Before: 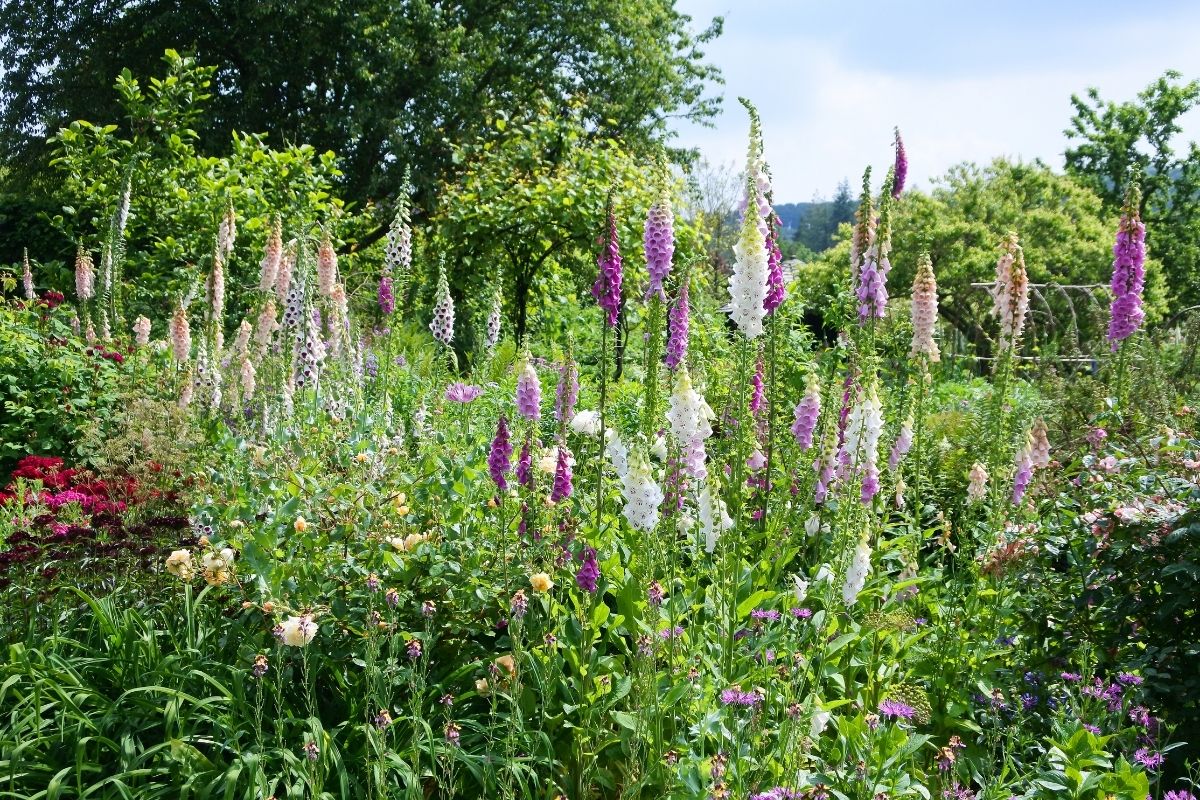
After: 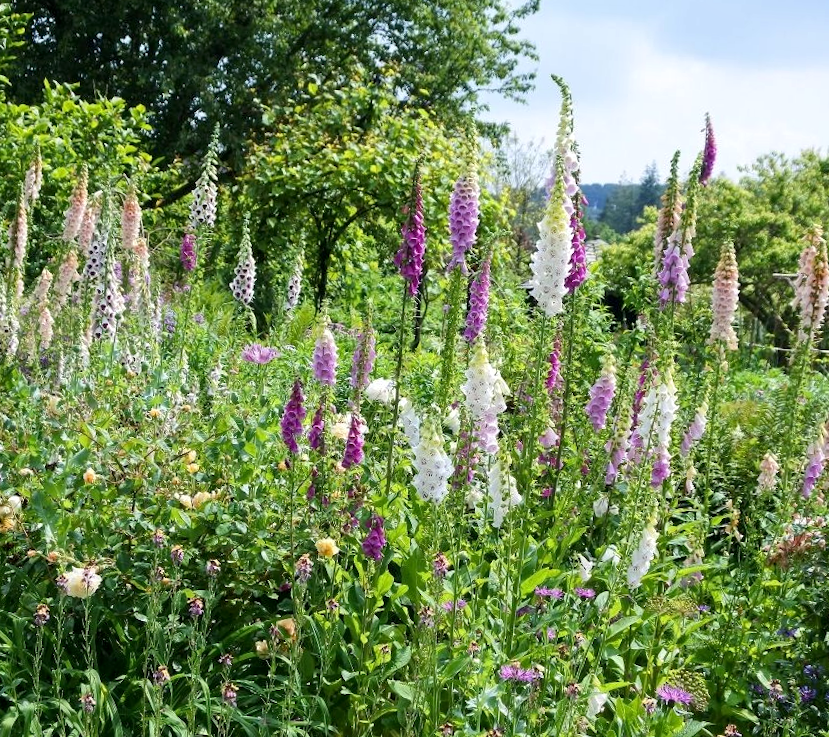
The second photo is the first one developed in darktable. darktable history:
crop and rotate: angle -3.27°, left 14.277%, top 0.028%, right 10.766%, bottom 0.028%
local contrast: highlights 100%, shadows 100%, detail 120%, midtone range 0.2
